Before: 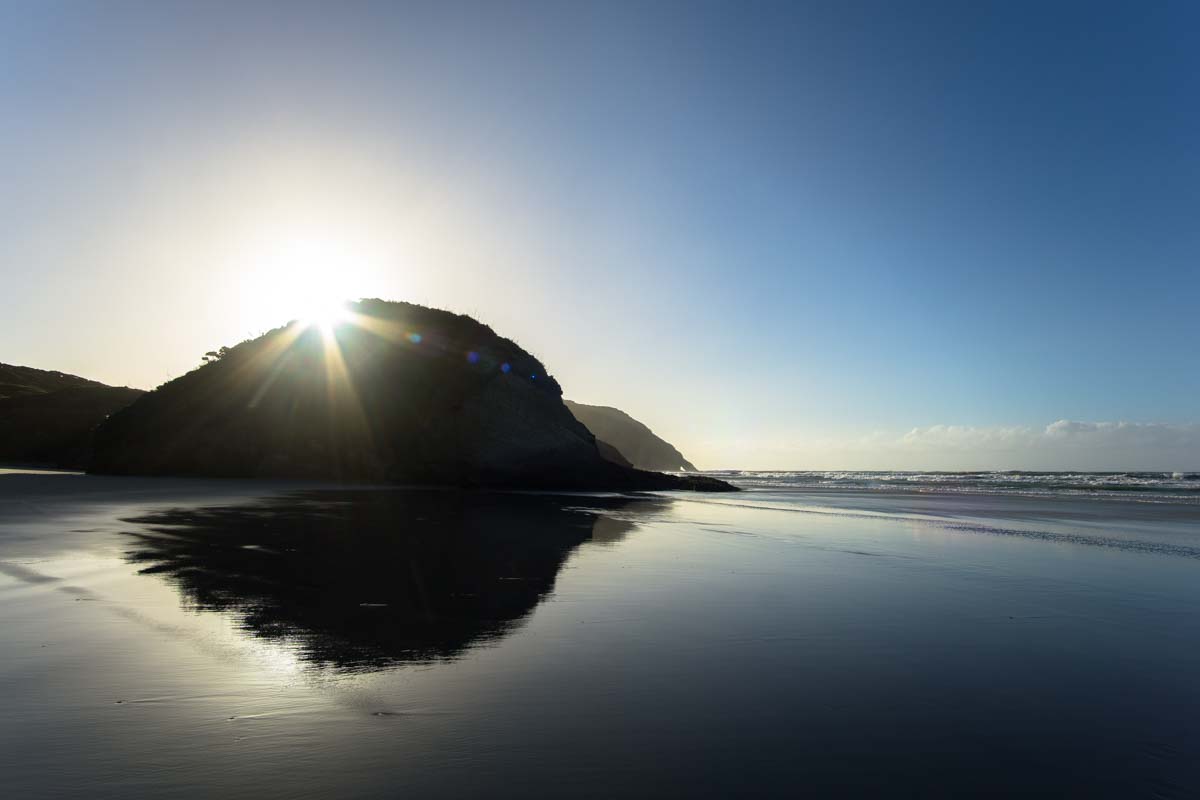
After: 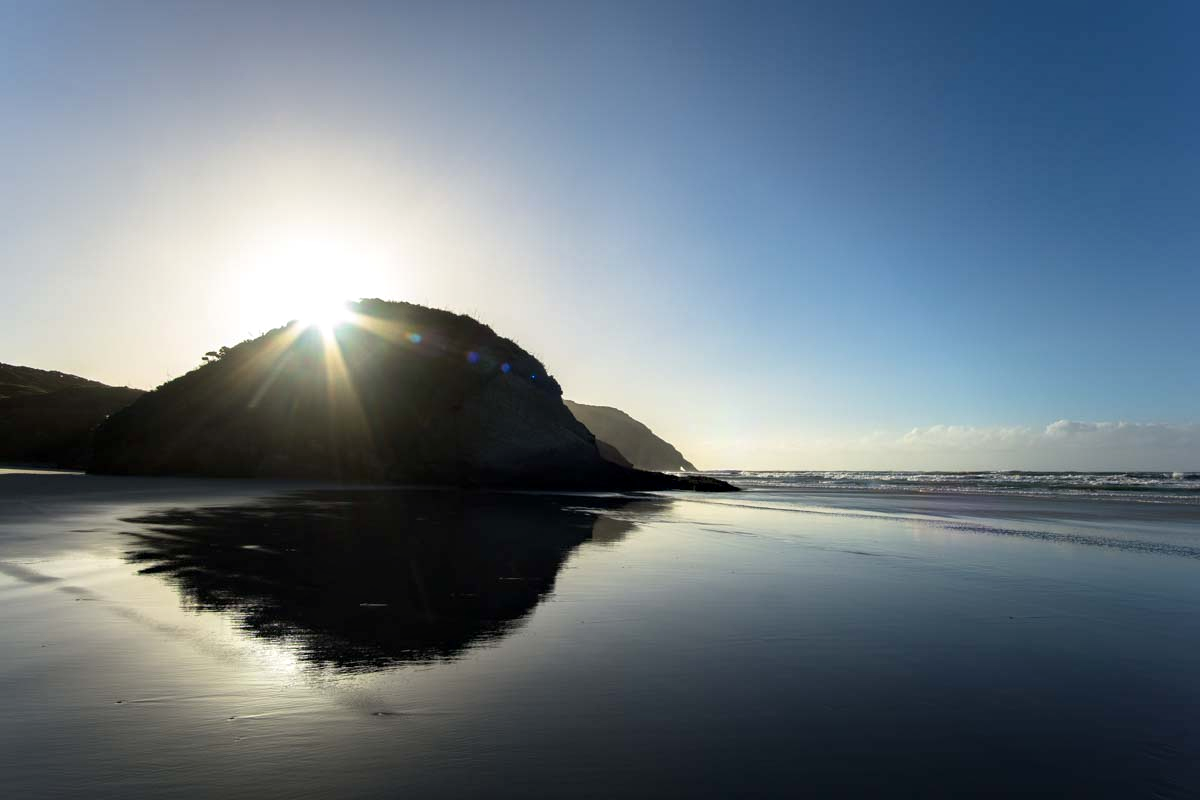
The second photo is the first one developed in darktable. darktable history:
contrast equalizer: octaves 7, y [[0.6 ×6], [0.55 ×6], [0 ×6], [0 ×6], [0 ×6]], mix 0.304
